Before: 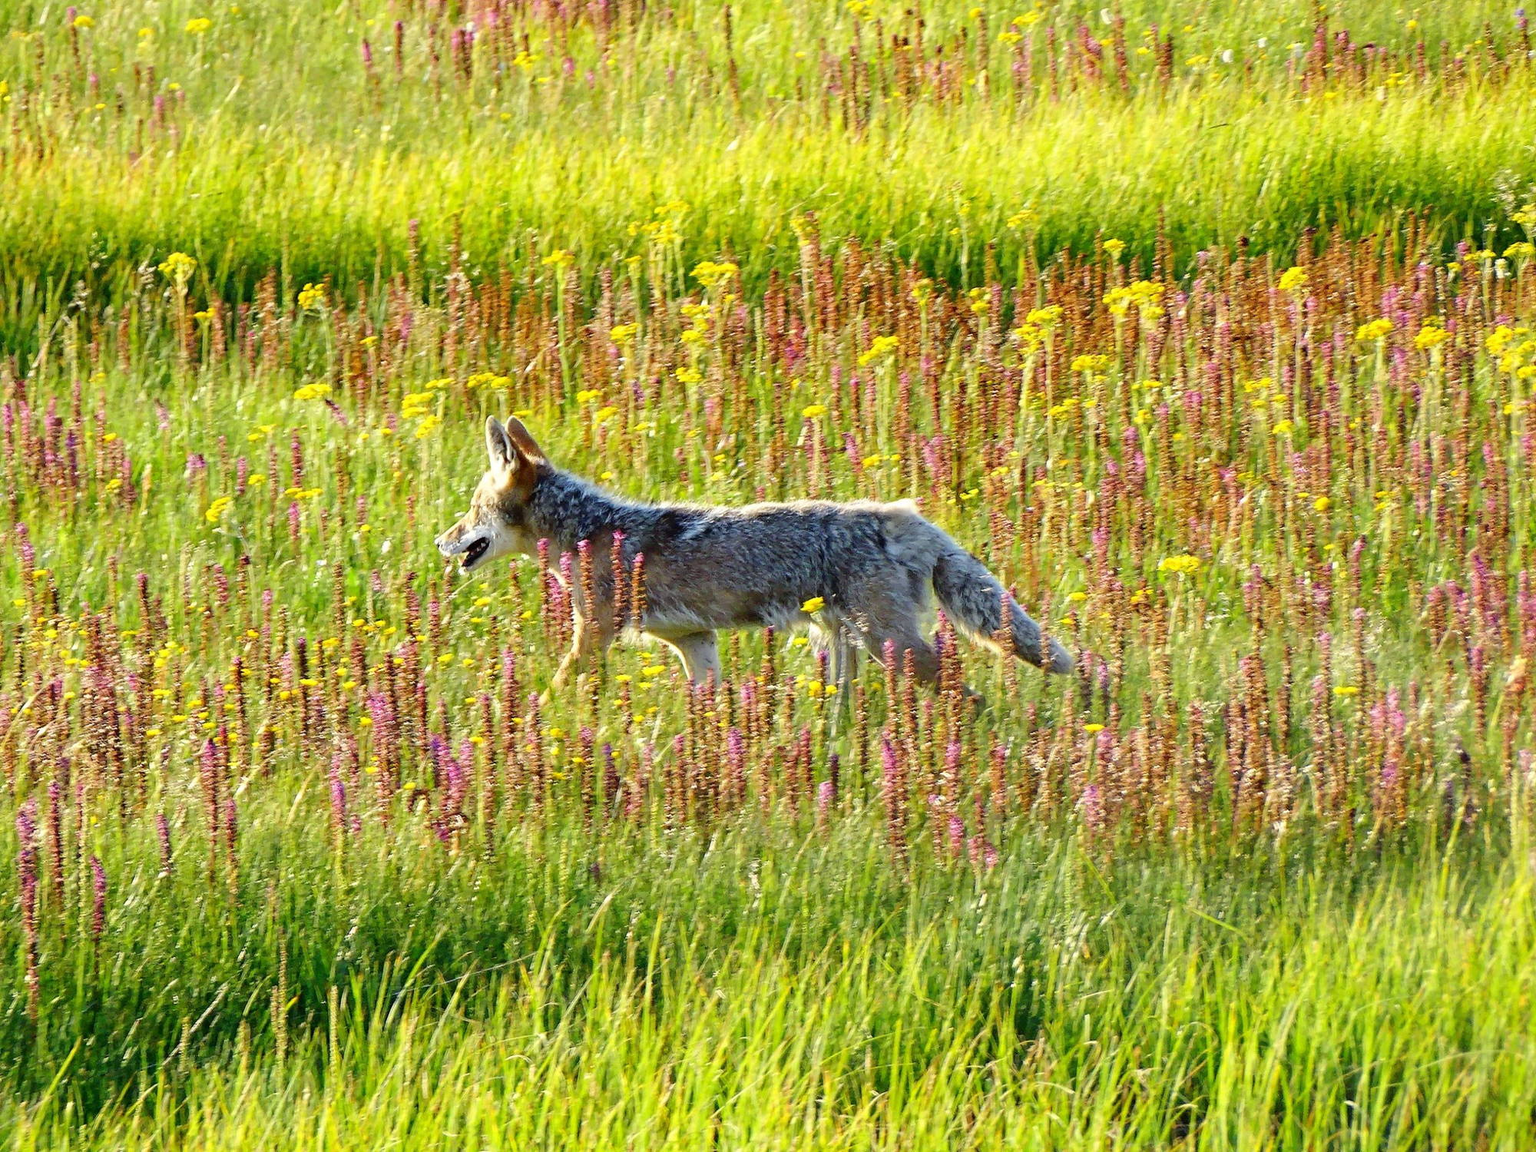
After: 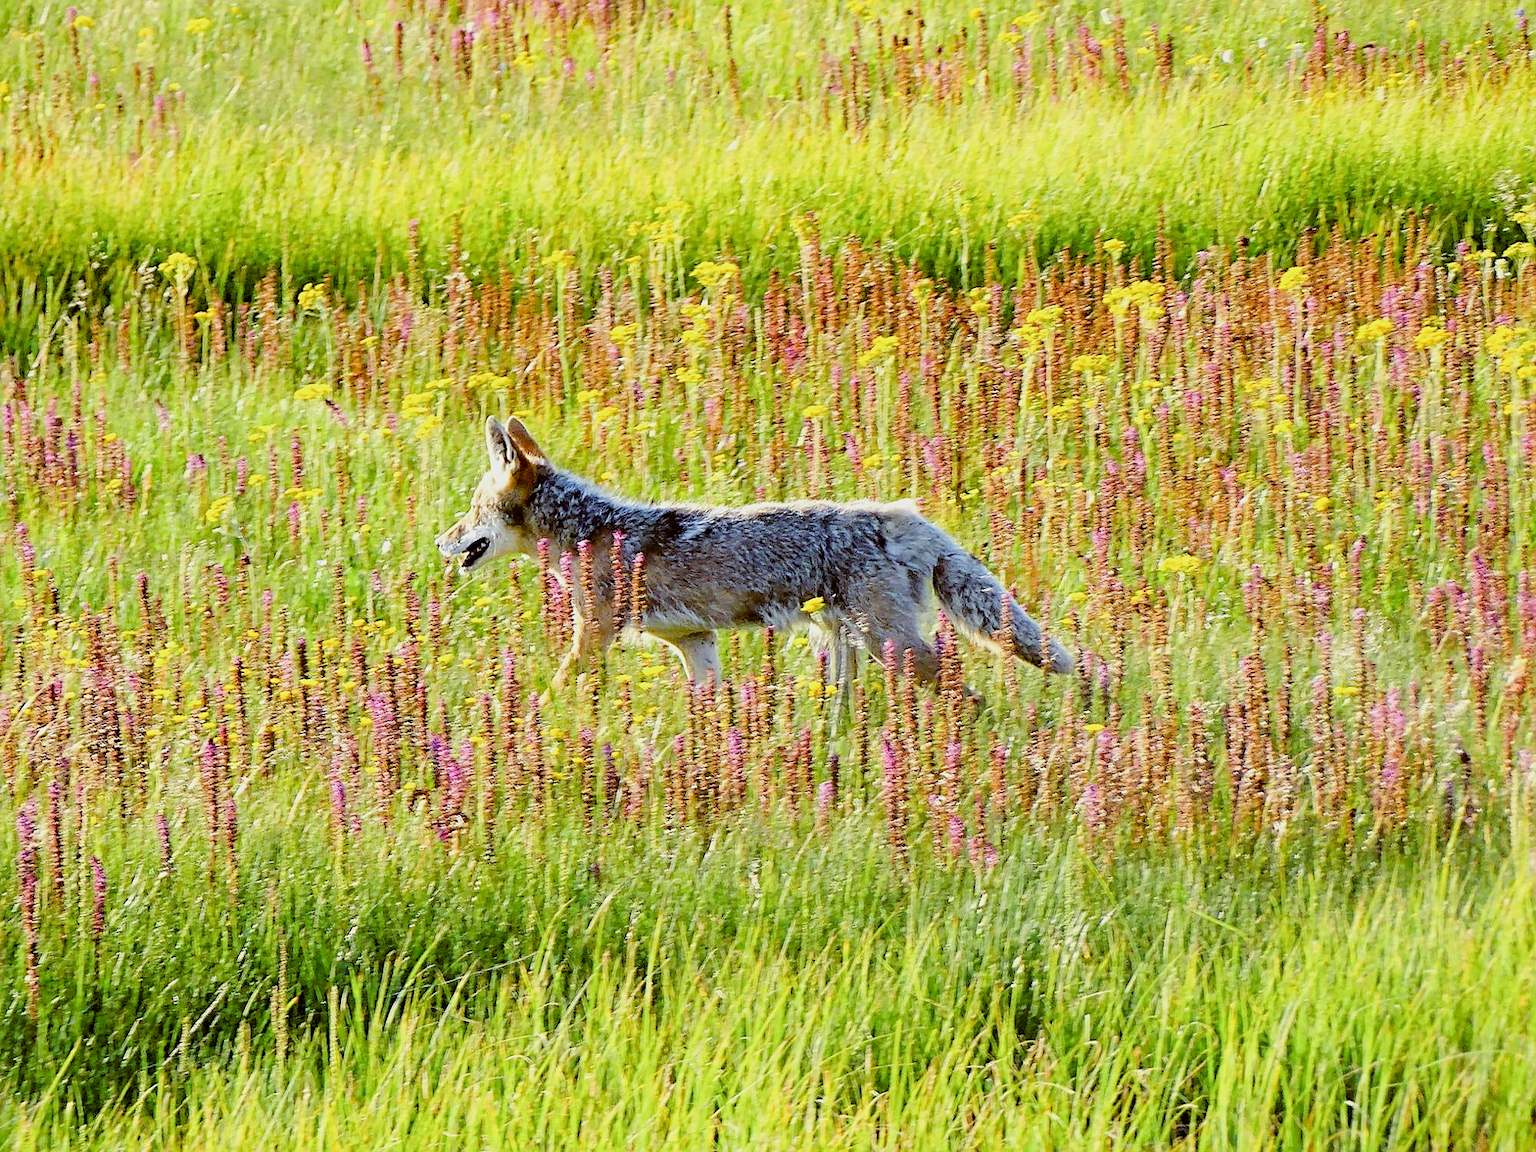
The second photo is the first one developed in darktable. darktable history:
filmic rgb: black relative exposure -4.88 EV, hardness 2.82
exposure: exposure 0.493 EV, compensate highlight preservation false
sharpen: on, module defaults
color balance: lift [1, 1.015, 1.004, 0.985], gamma [1, 0.958, 0.971, 1.042], gain [1, 0.956, 0.977, 1.044]
